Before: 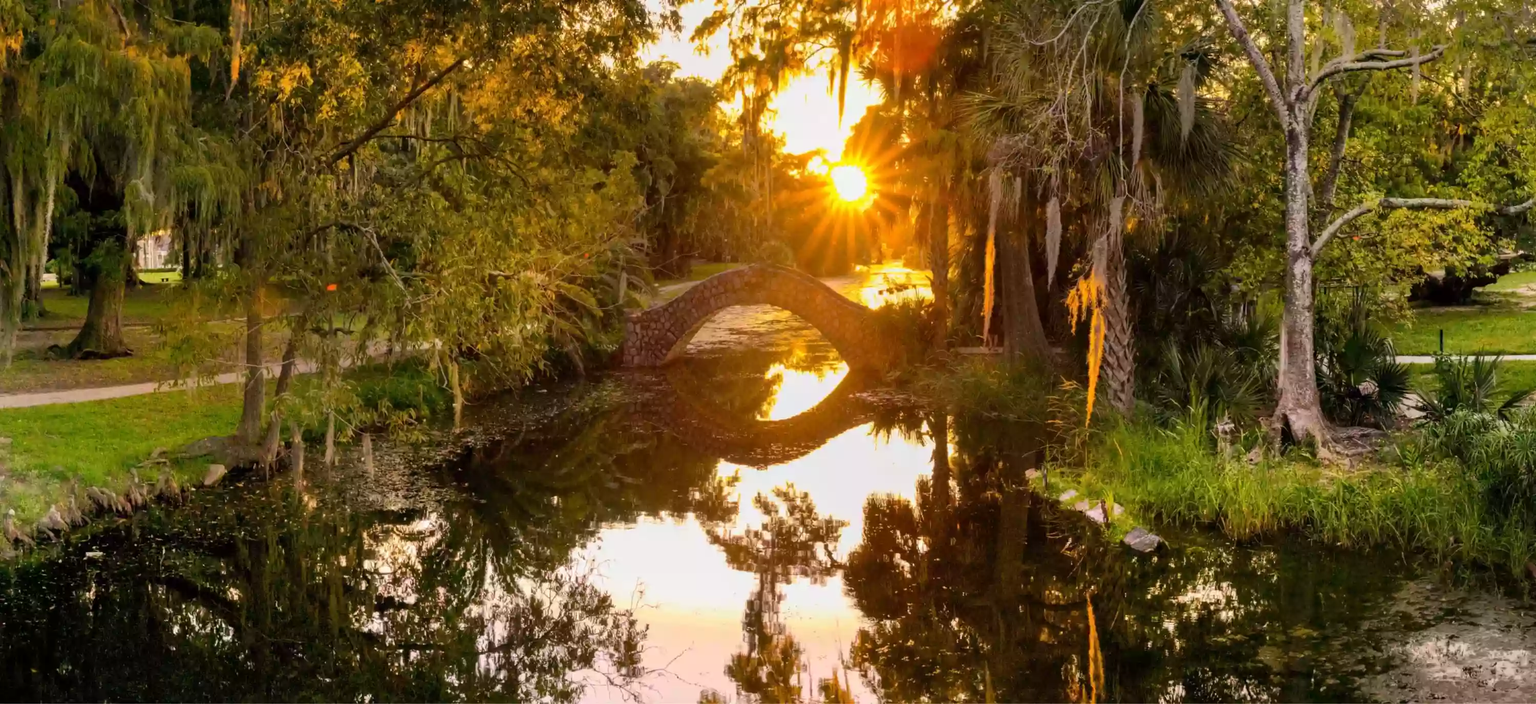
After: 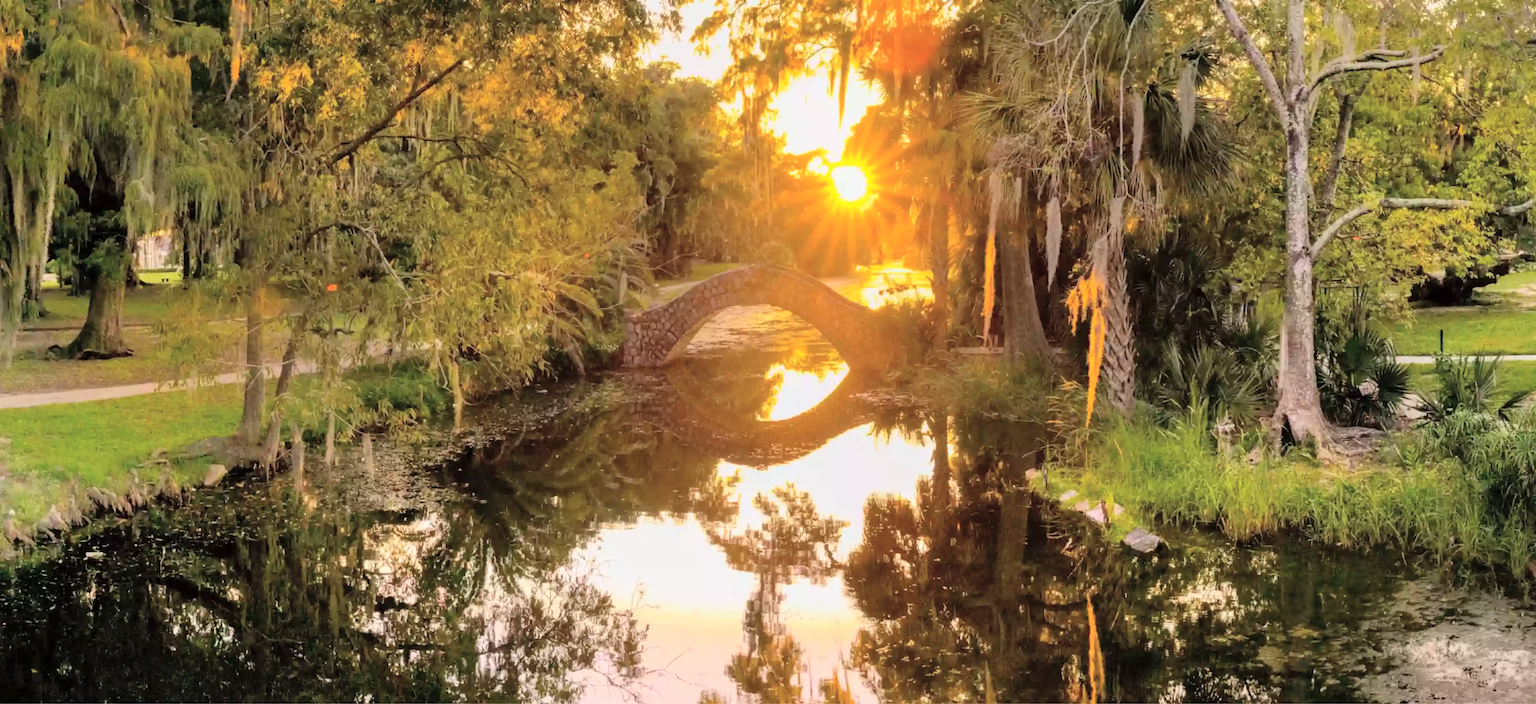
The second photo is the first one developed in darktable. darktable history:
tone curve: curves: ch0 [(0, 0) (0.26, 0.424) (0.417, 0.585) (1, 1)], color space Lab, independent channels, preserve colors none
